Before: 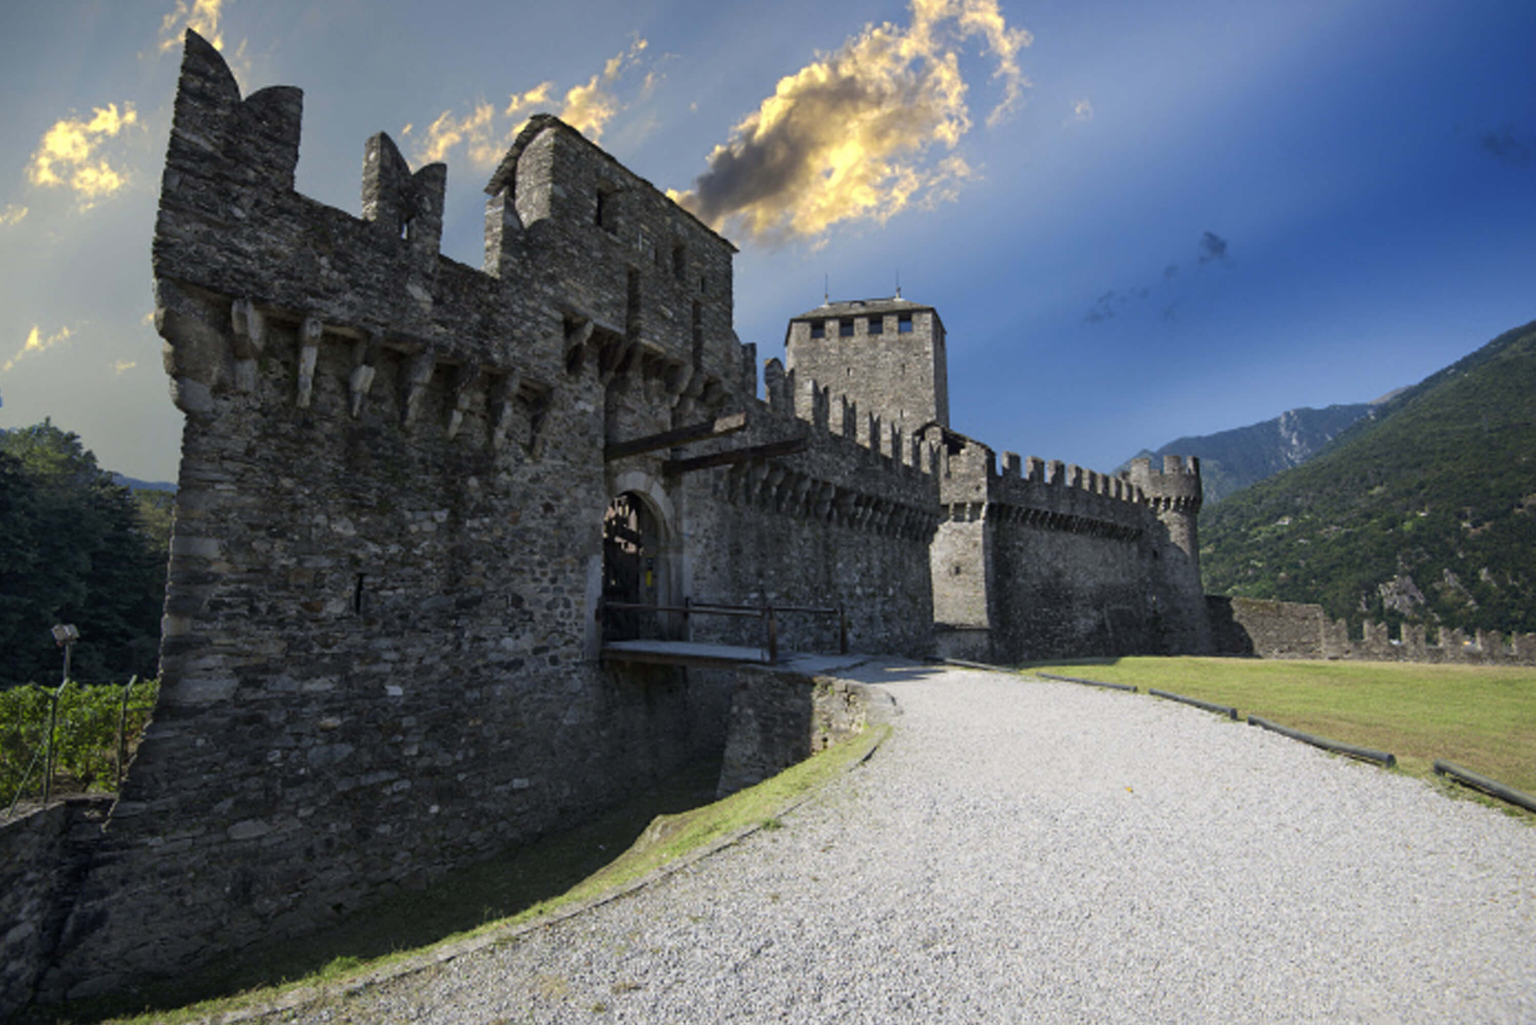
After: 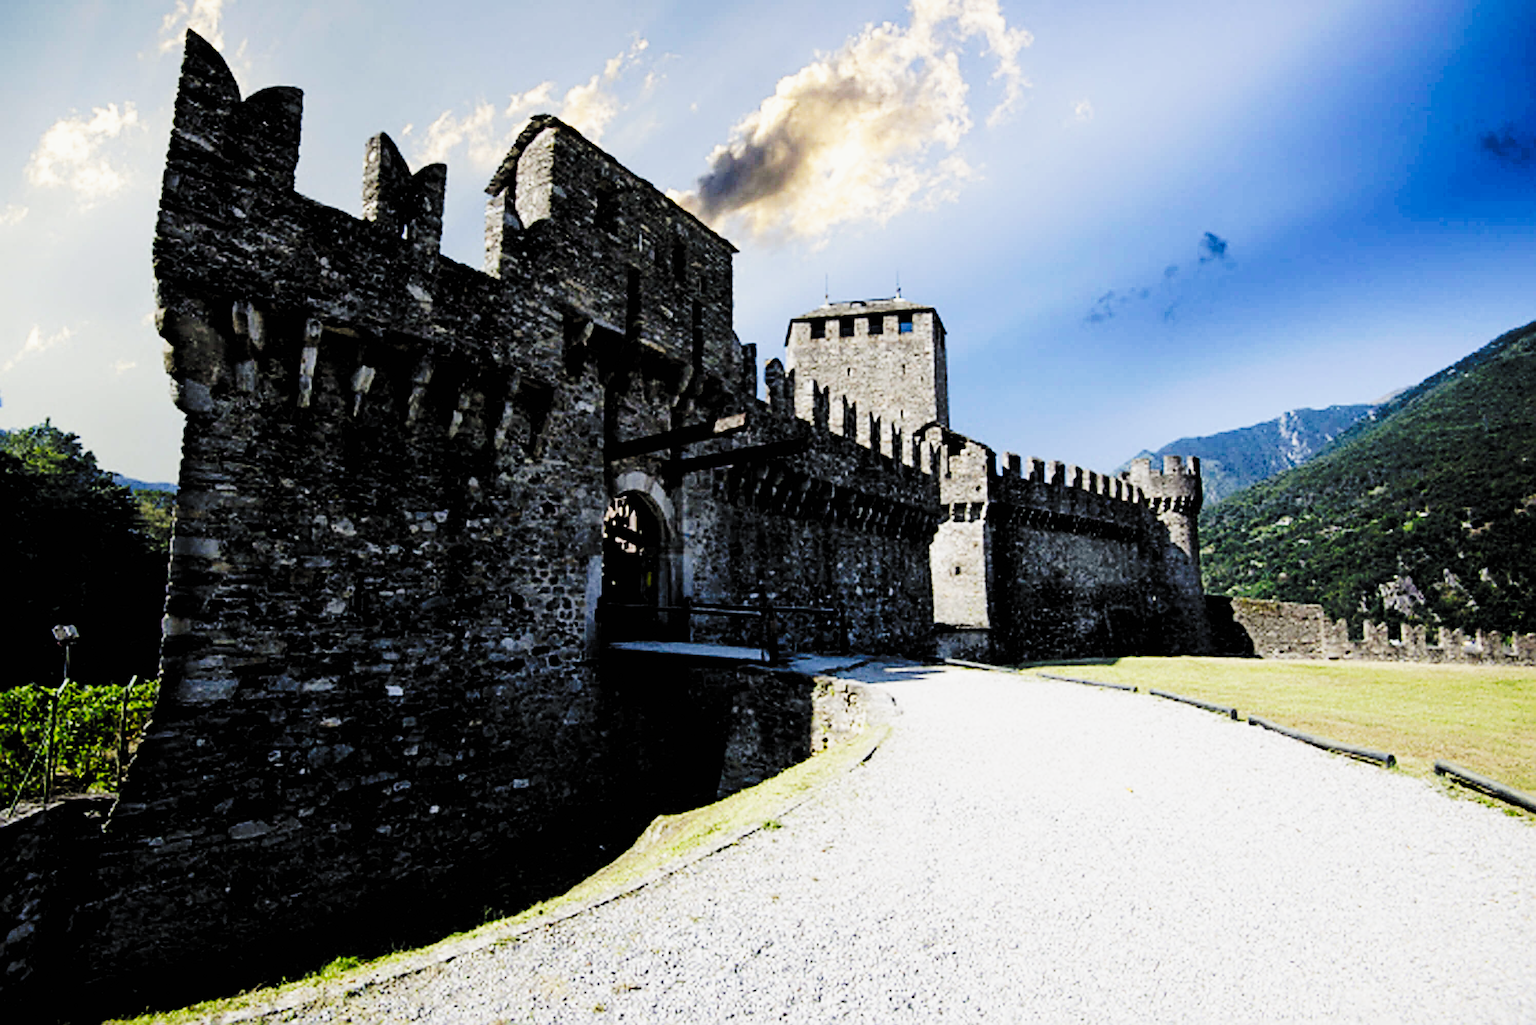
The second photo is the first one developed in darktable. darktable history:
sharpen: radius 2.826, amount 0.725
filmic rgb: black relative exposure -3.27 EV, white relative exposure 3.45 EV, hardness 2.36, contrast 1.104, preserve chrominance no, color science v4 (2020), contrast in shadows soft
tone curve: curves: ch0 [(0, 0) (0.003, 0.003) (0.011, 0.013) (0.025, 0.028) (0.044, 0.05) (0.069, 0.079) (0.1, 0.113) (0.136, 0.154) (0.177, 0.201) (0.224, 0.268) (0.277, 0.38) (0.335, 0.486) (0.399, 0.588) (0.468, 0.688) (0.543, 0.787) (0.623, 0.854) (0.709, 0.916) (0.801, 0.957) (0.898, 0.978) (1, 1)], preserve colors none
